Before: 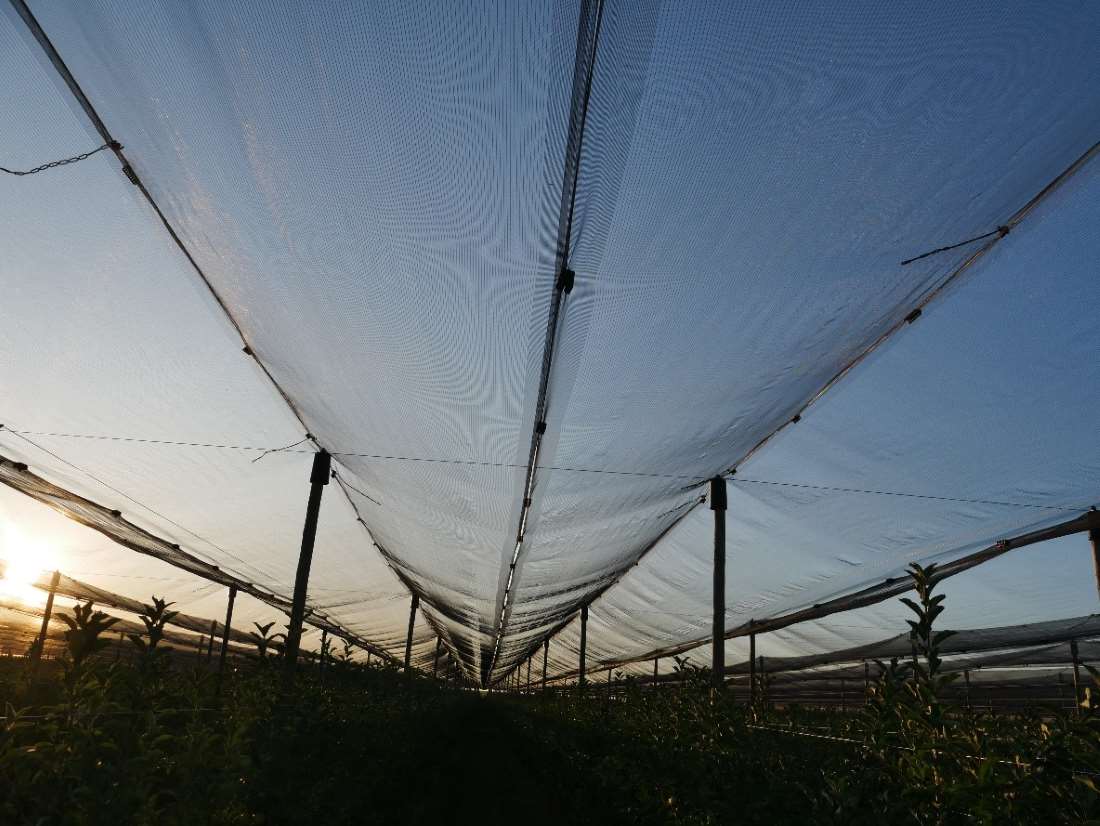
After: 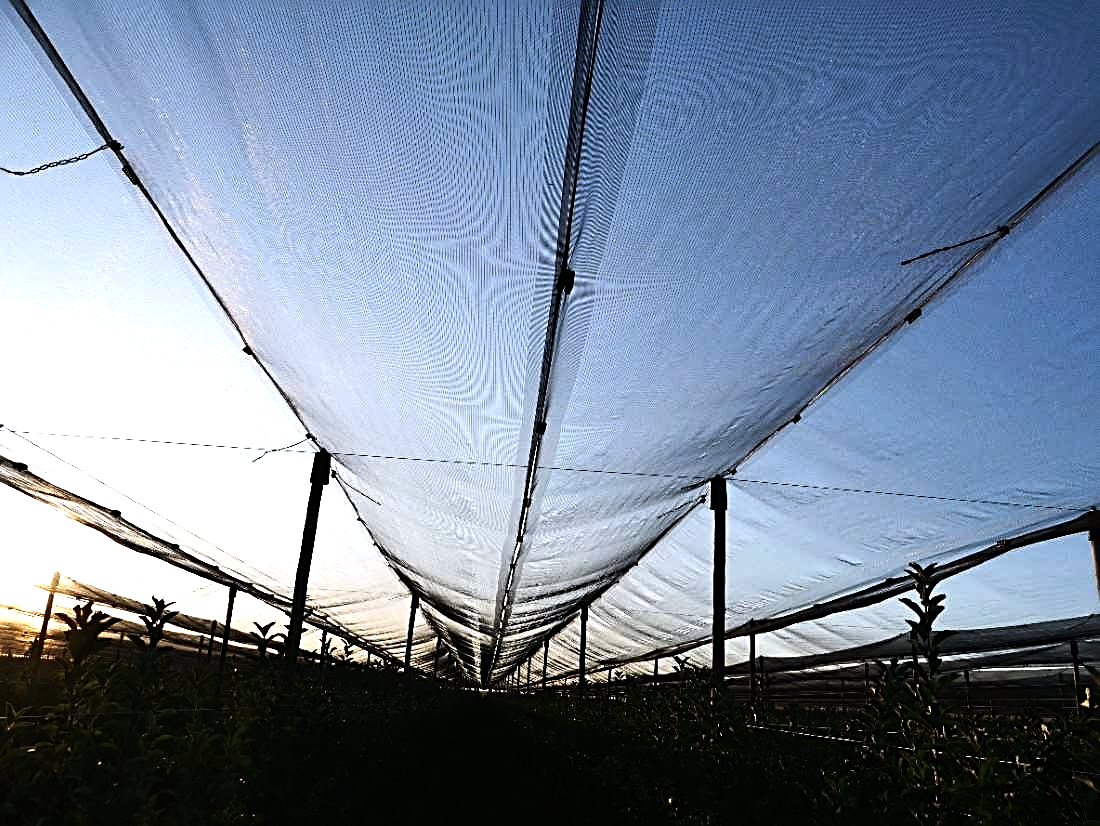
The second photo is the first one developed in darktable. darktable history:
tone equalizer: -8 EV -1.08 EV, -7 EV -1.01 EV, -6 EV -0.867 EV, -5 EV -0.578 EV, -3 EV 0.578 EV, -2 EV 0.867 EV, -1 EV 1.01 EV, +0 EV 1.08 EV, edges refinement/feathering 500, mask exposure compensation -1.57 EV, preserve details no
sharpen: radius 2.676, amount 0.669
shadows and highlights: shadows -12.5, white point adjustment 4, highlights 28.33
color calibration: illuminant as shot in camera, x 0.358, y 0.373, temperature 4628.91 K
